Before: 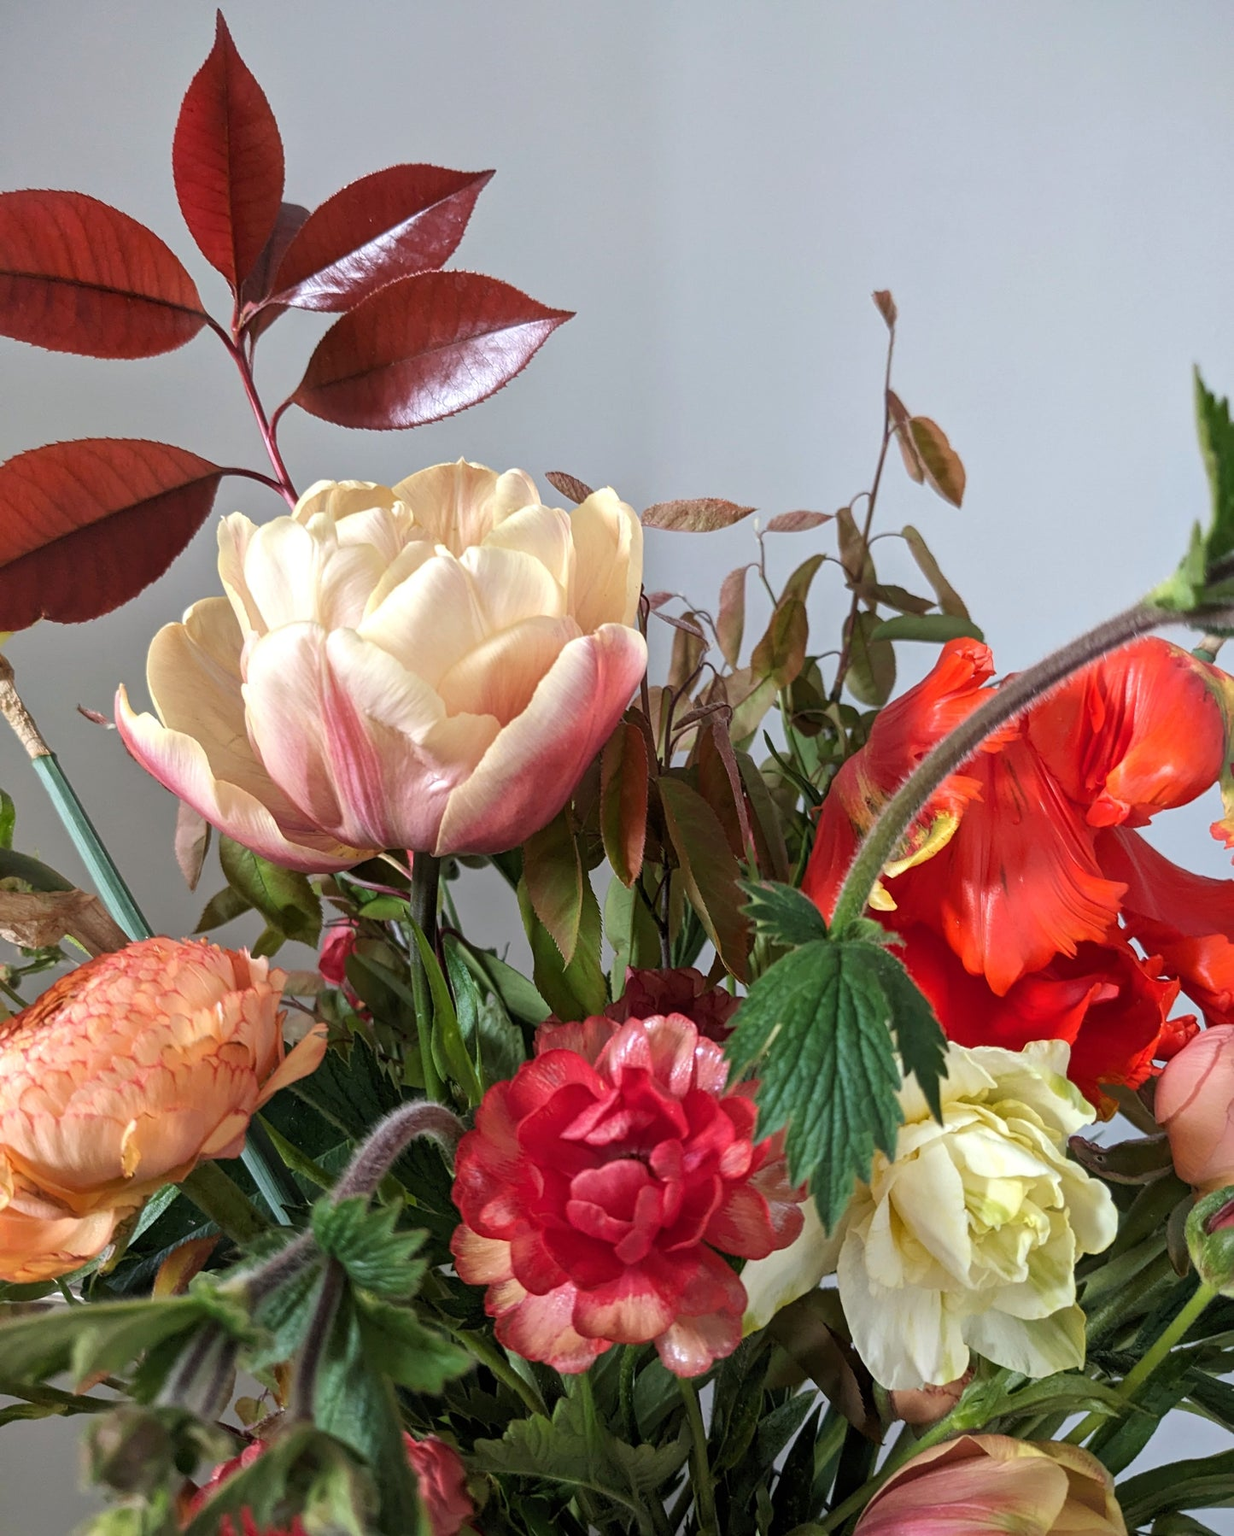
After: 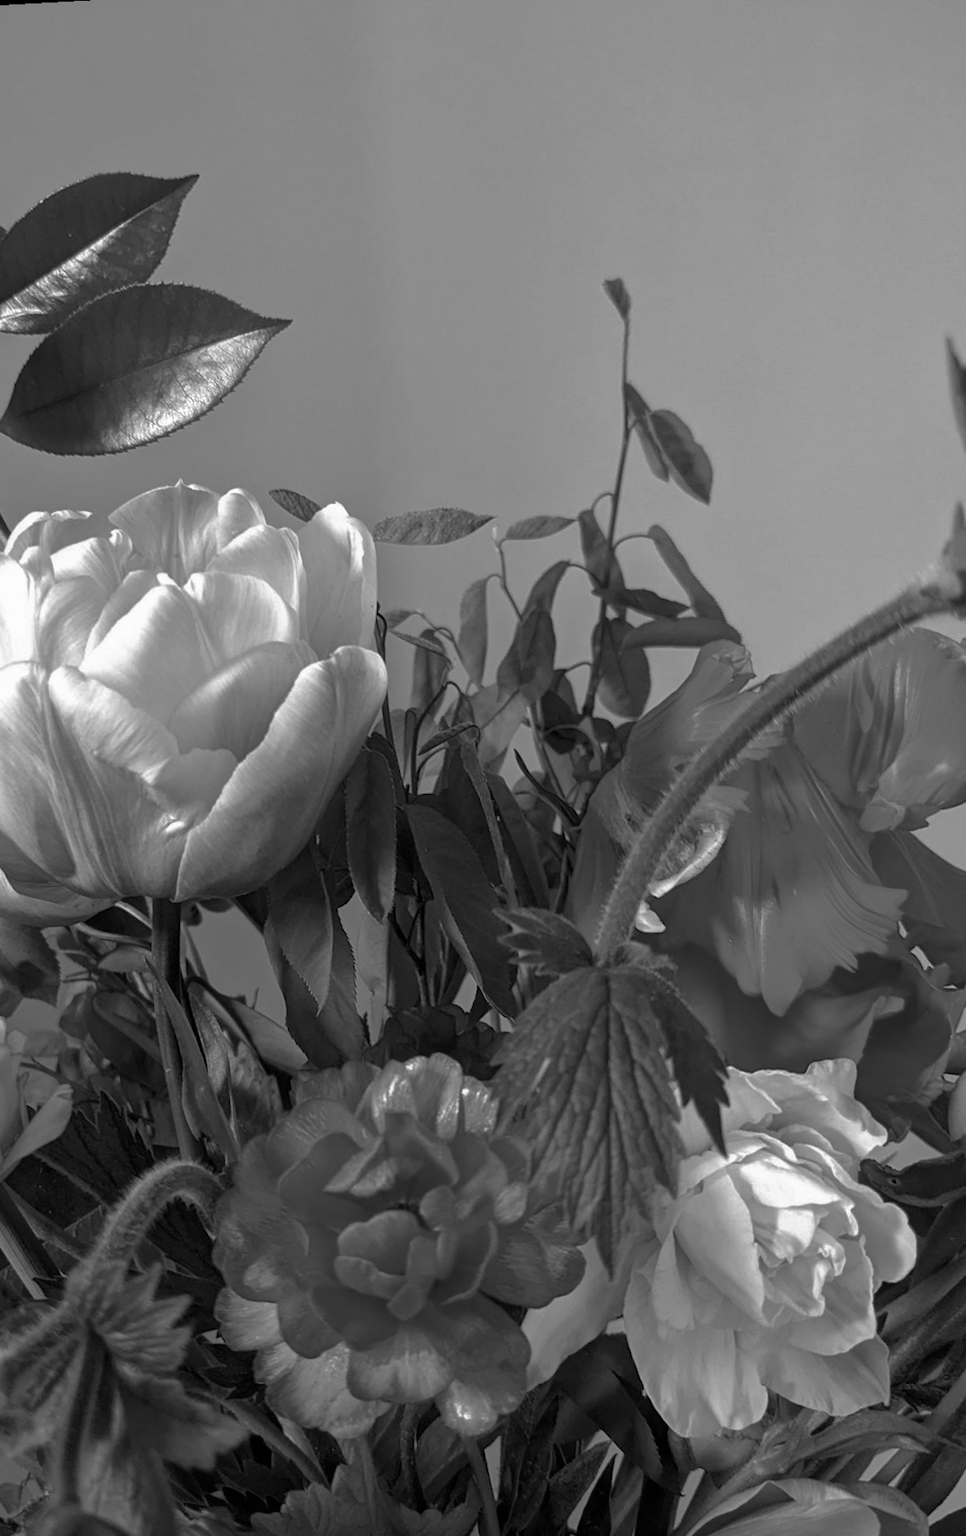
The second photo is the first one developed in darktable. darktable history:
color correction: highlights a* 17.94, highlights b* 35.39, shadows a* 1.48, shadows b* 6.42, saturation 1.01
base curve: curves: ch0 [(0, 0) (0.826, 0.587) (1, 1)]
rotate and perspective: rotation -3.18°, automatic cropping off
crop and rotate: left 24.034%, top 2.838%, right 6.406%, bottom 6.299%
monochrome: on, module defaults
